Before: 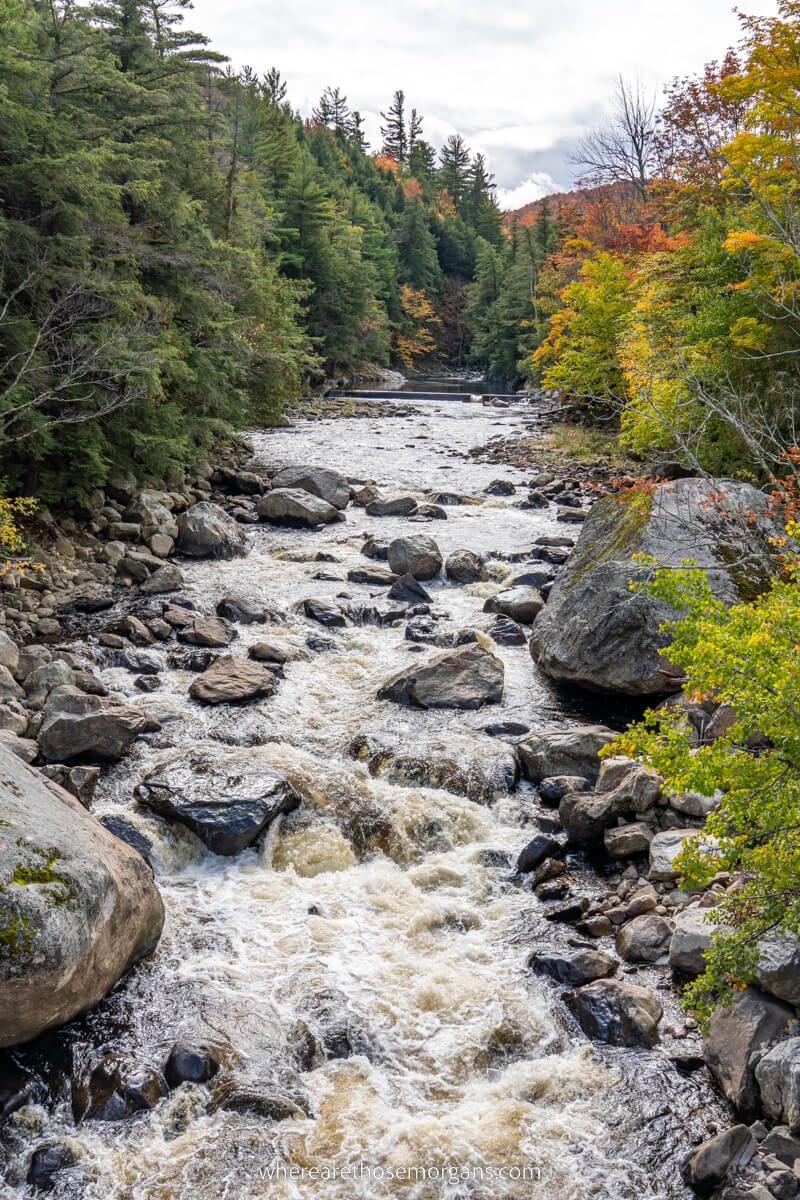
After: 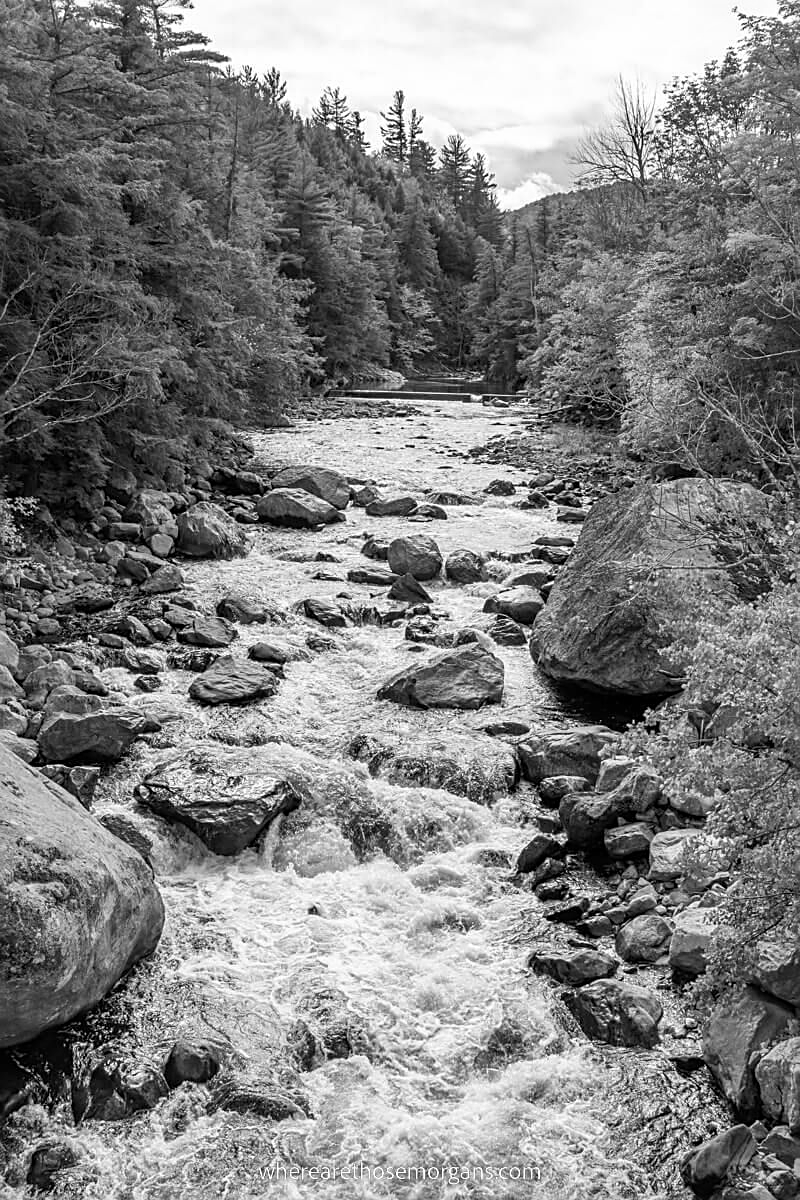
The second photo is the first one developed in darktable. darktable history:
monochrome: on, module defaults
color correction: highlights a* 21.88, highlights b* 22.25
sharpen: on, module defaults
